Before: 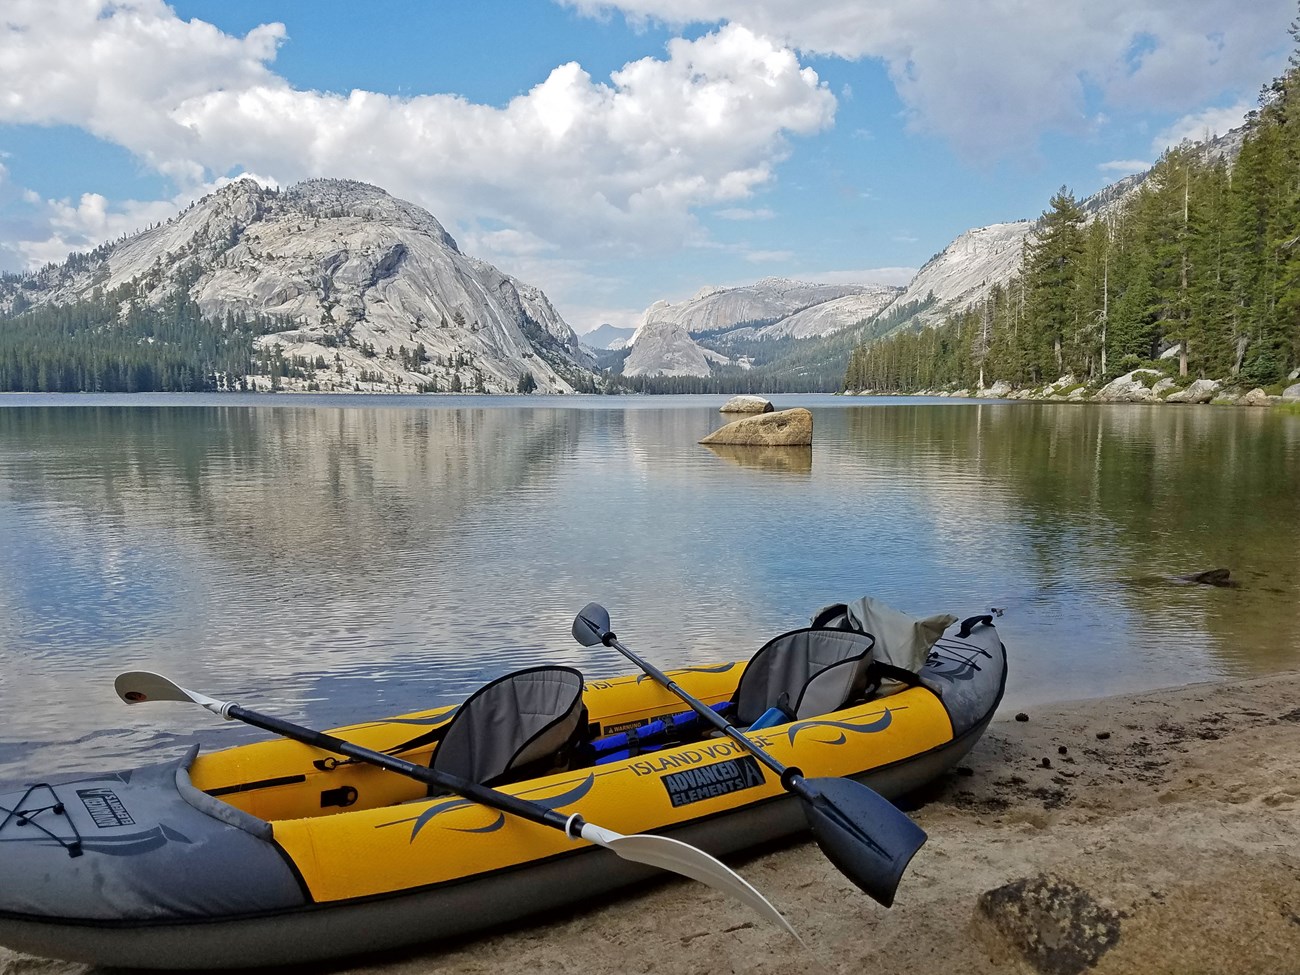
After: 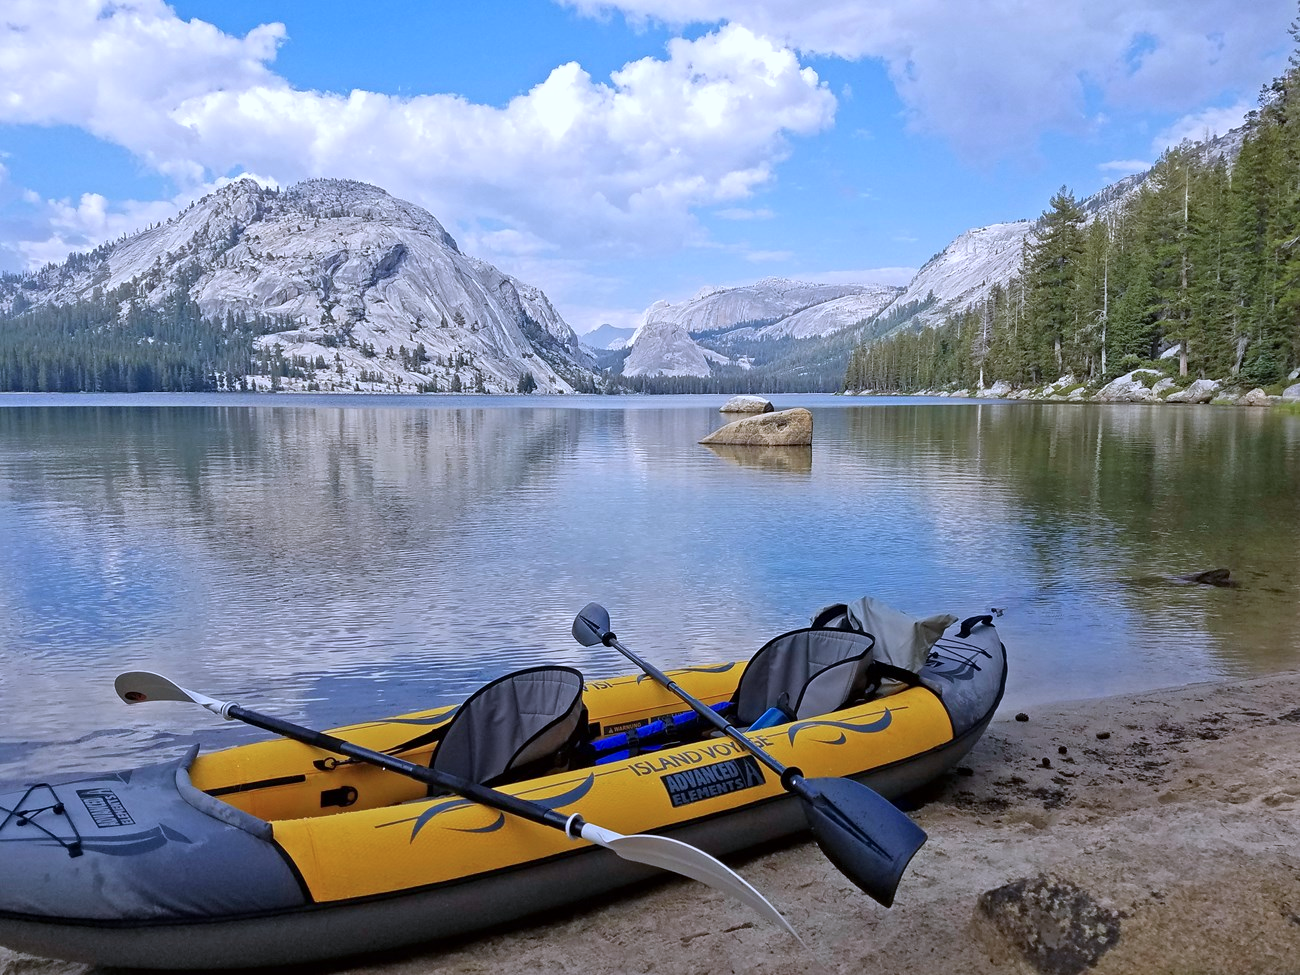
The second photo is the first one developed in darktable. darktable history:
color calibration: gray › normalize channels true, illuminant as shot in camera, x 0.377, y 0.393, temperature 4191.63 K, gamut compression 0.015
exposure: exposure 0.073 EV, compensate exposure bias true, compensate highlight preservation false
color zones: curves: ch1 [(0, 0.513) (0.143, 0.524) (0.286, 0.511) (0.429, 0.506) (0.571, 0.503) (0.714, 0.503) (0.857, 0.508) (1, 0.513)]
shadows and highlights: radius 331.12, shadows 54.06, highlights -98.94, compress 94.63%, soften with gaussian
